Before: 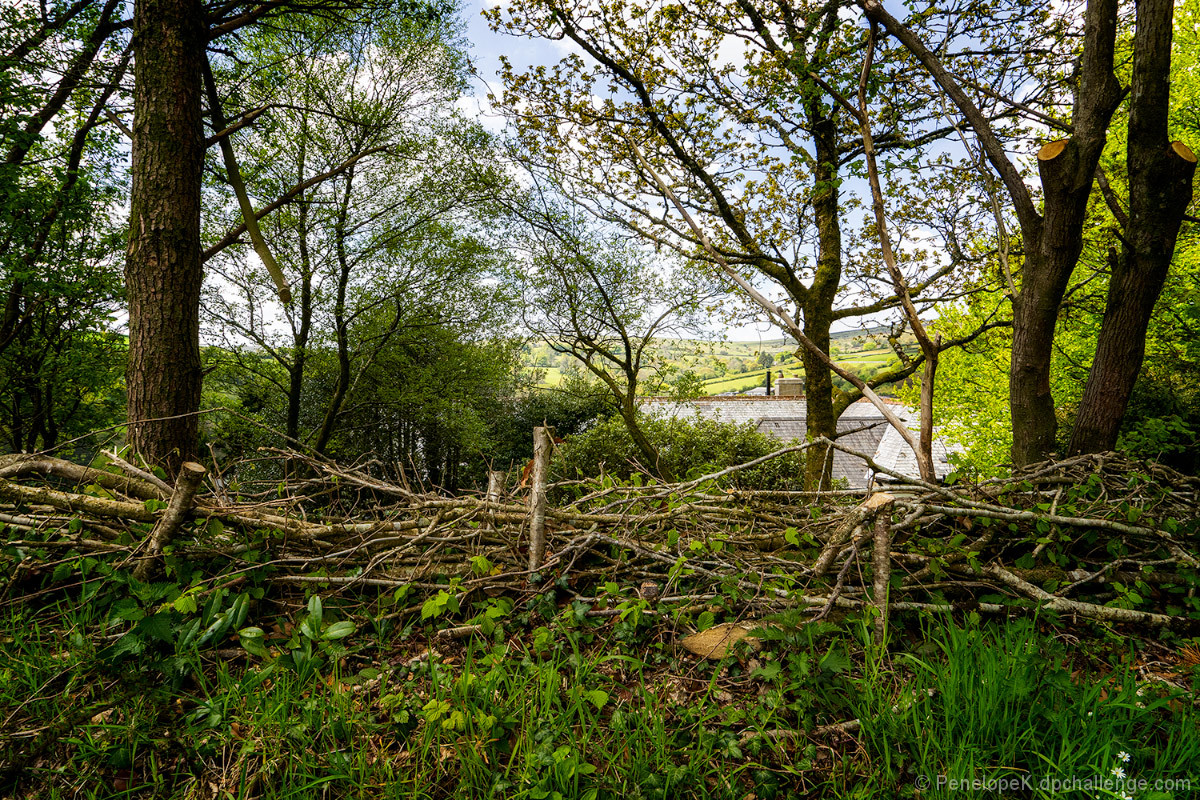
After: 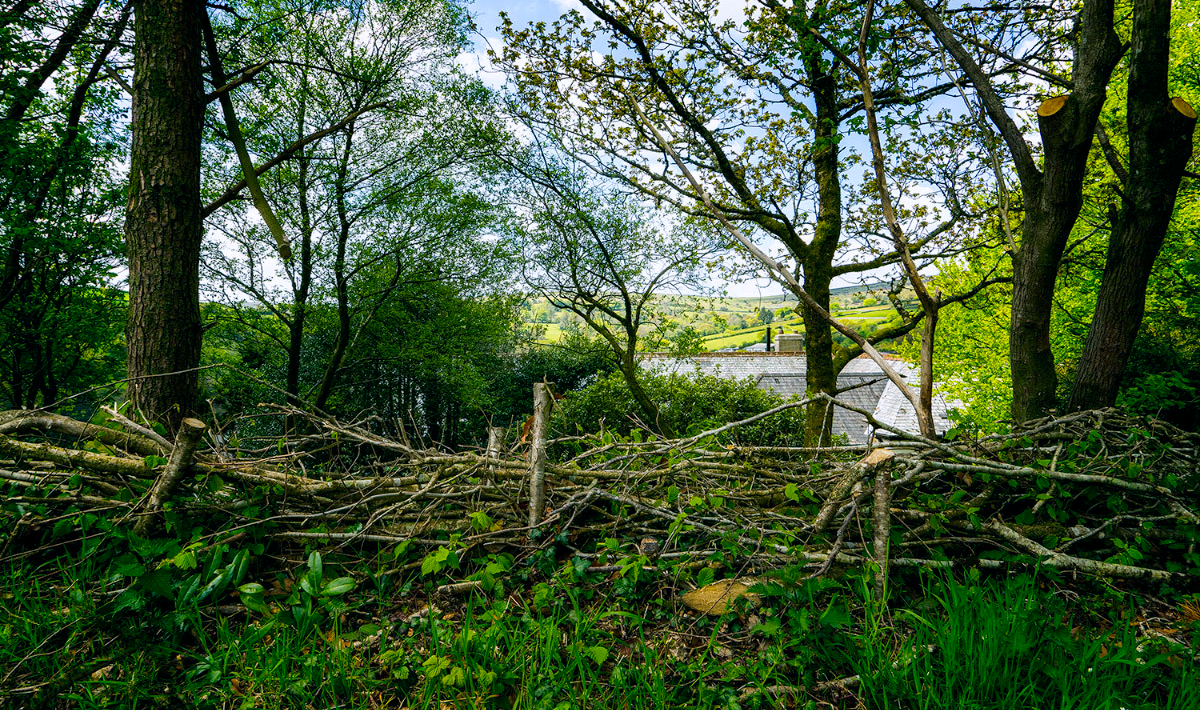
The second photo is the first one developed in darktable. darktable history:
crop and rotate: top 5.539%, bottom 5.702%
color balance rgb: power › luminance -7.546%, power › chroma 2.273%, power › hue 221.39°, perceptual saturation grading › global saturation 29.425%
color correction: highlights b* -0.036
haze removal: compatibility mode true, adaptive false
